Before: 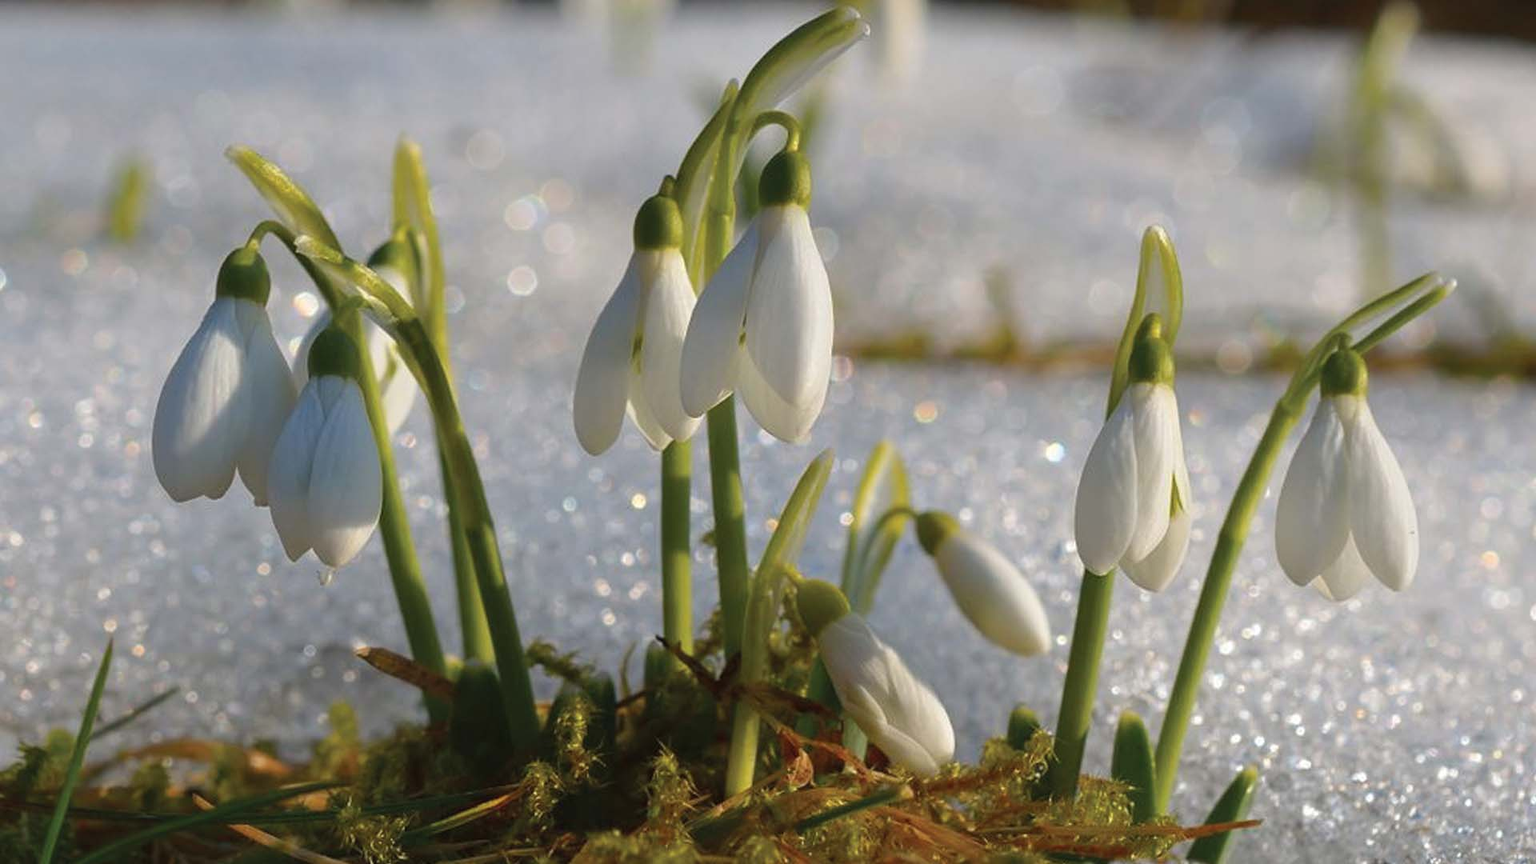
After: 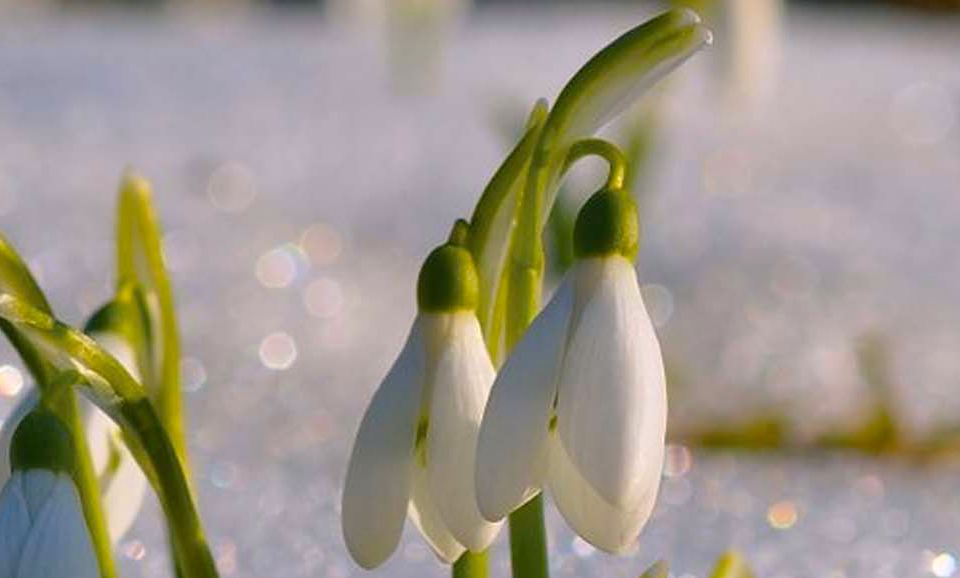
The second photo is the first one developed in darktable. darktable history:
color balance rgb: shadows lift › chroma 2%, shadows lift › hue 217.2°, power › chroma 0.25%, power › hue 60°, highlights gain › chroma 1.5%, highlights gain › hue 309.6°, global offset › luminance -0.5%, perceptual saturation grading › global saturation 15%, global vibrance 20%
crop: left 19.556%, right 30.401%, bottom 46.458%
